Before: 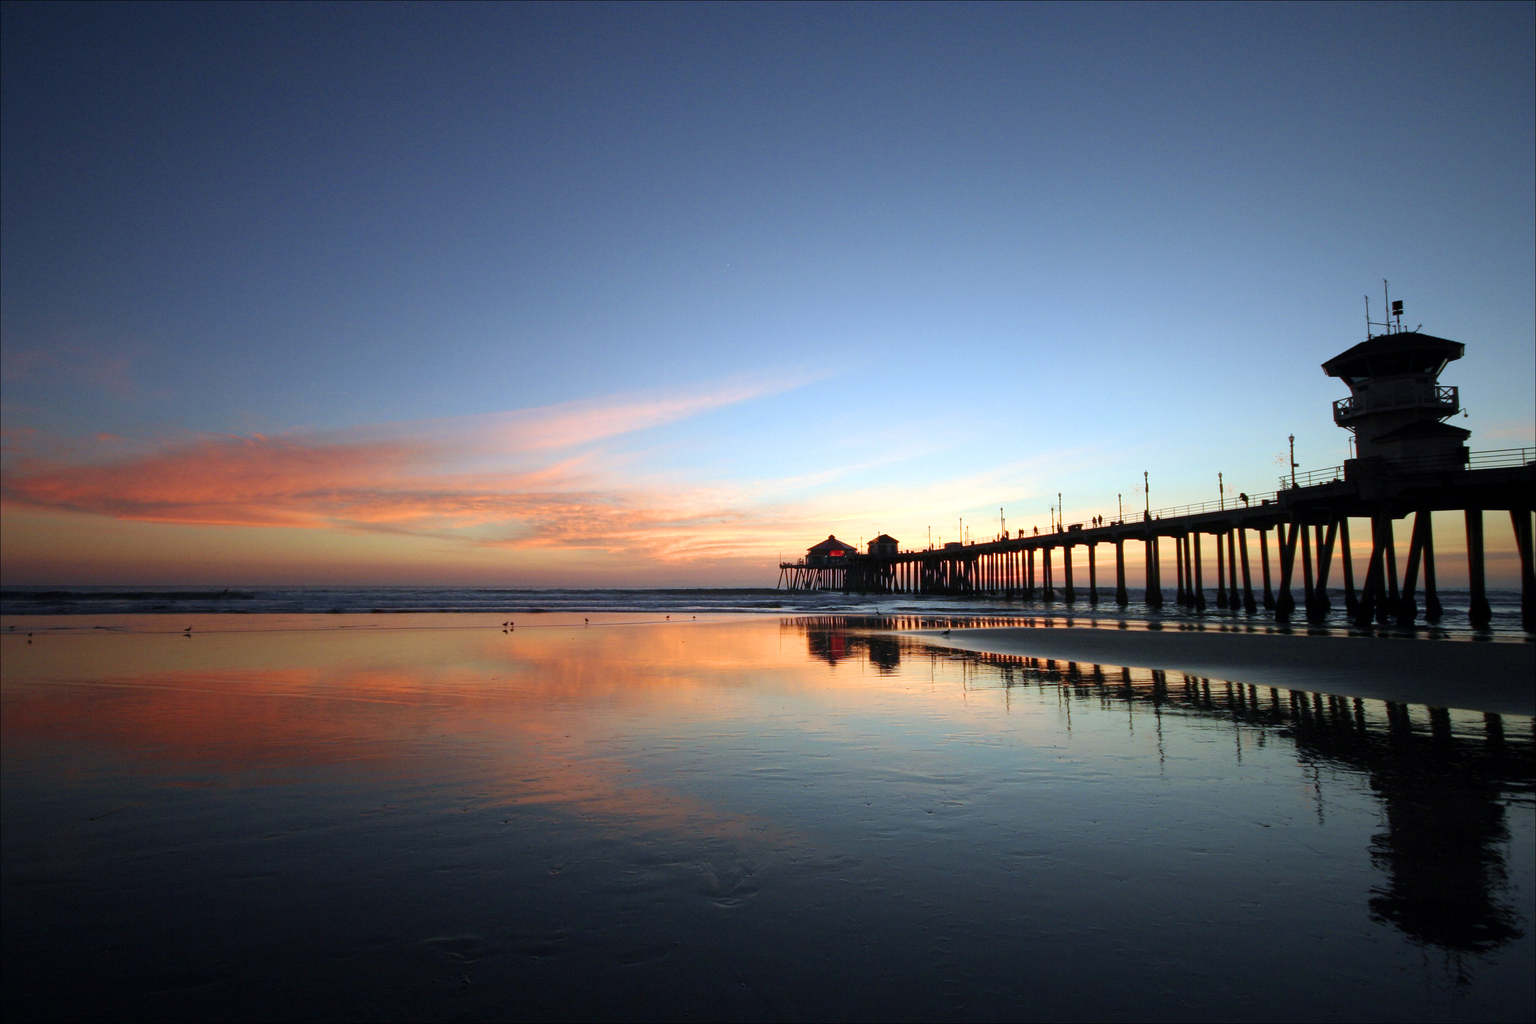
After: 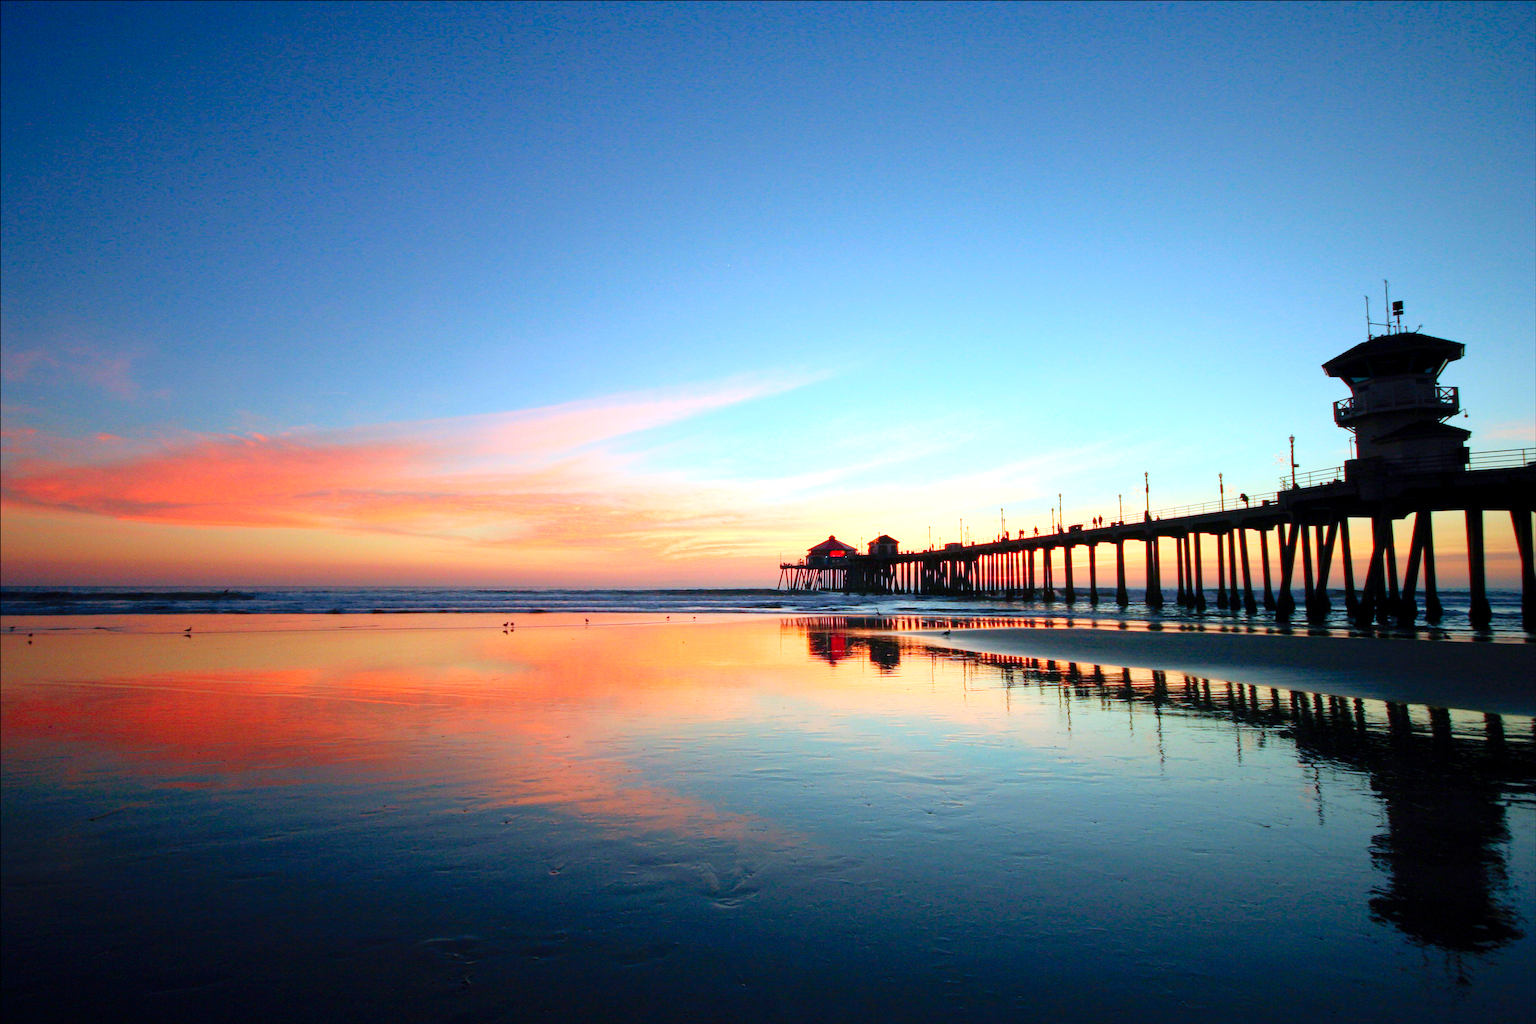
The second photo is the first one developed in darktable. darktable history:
rgb curve: curves: ch0 [(0, 0) (0.078, 0.051) (0.929, 0.956) (1, 1)], compensate middle gray true
contrast brightness saturation: contrast 0.1, brightness 0.03, saturation 0.09
levels: levels [0, 0.397, 0.955]
